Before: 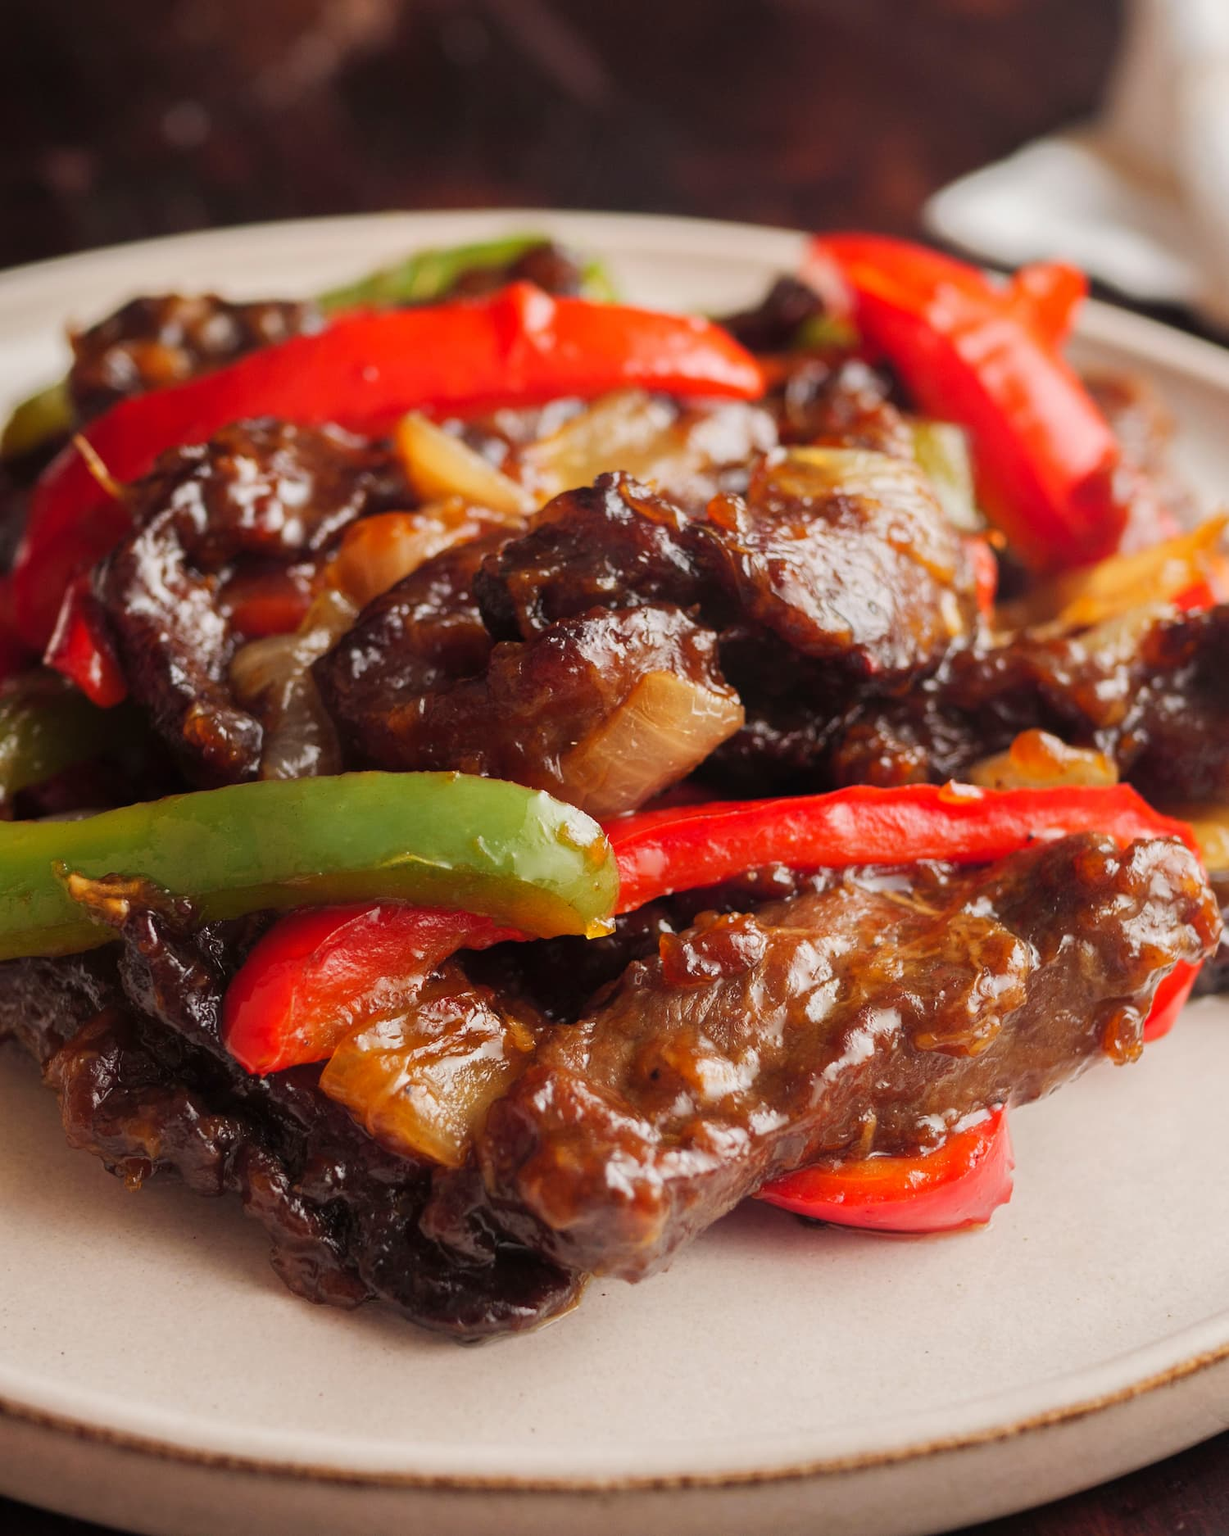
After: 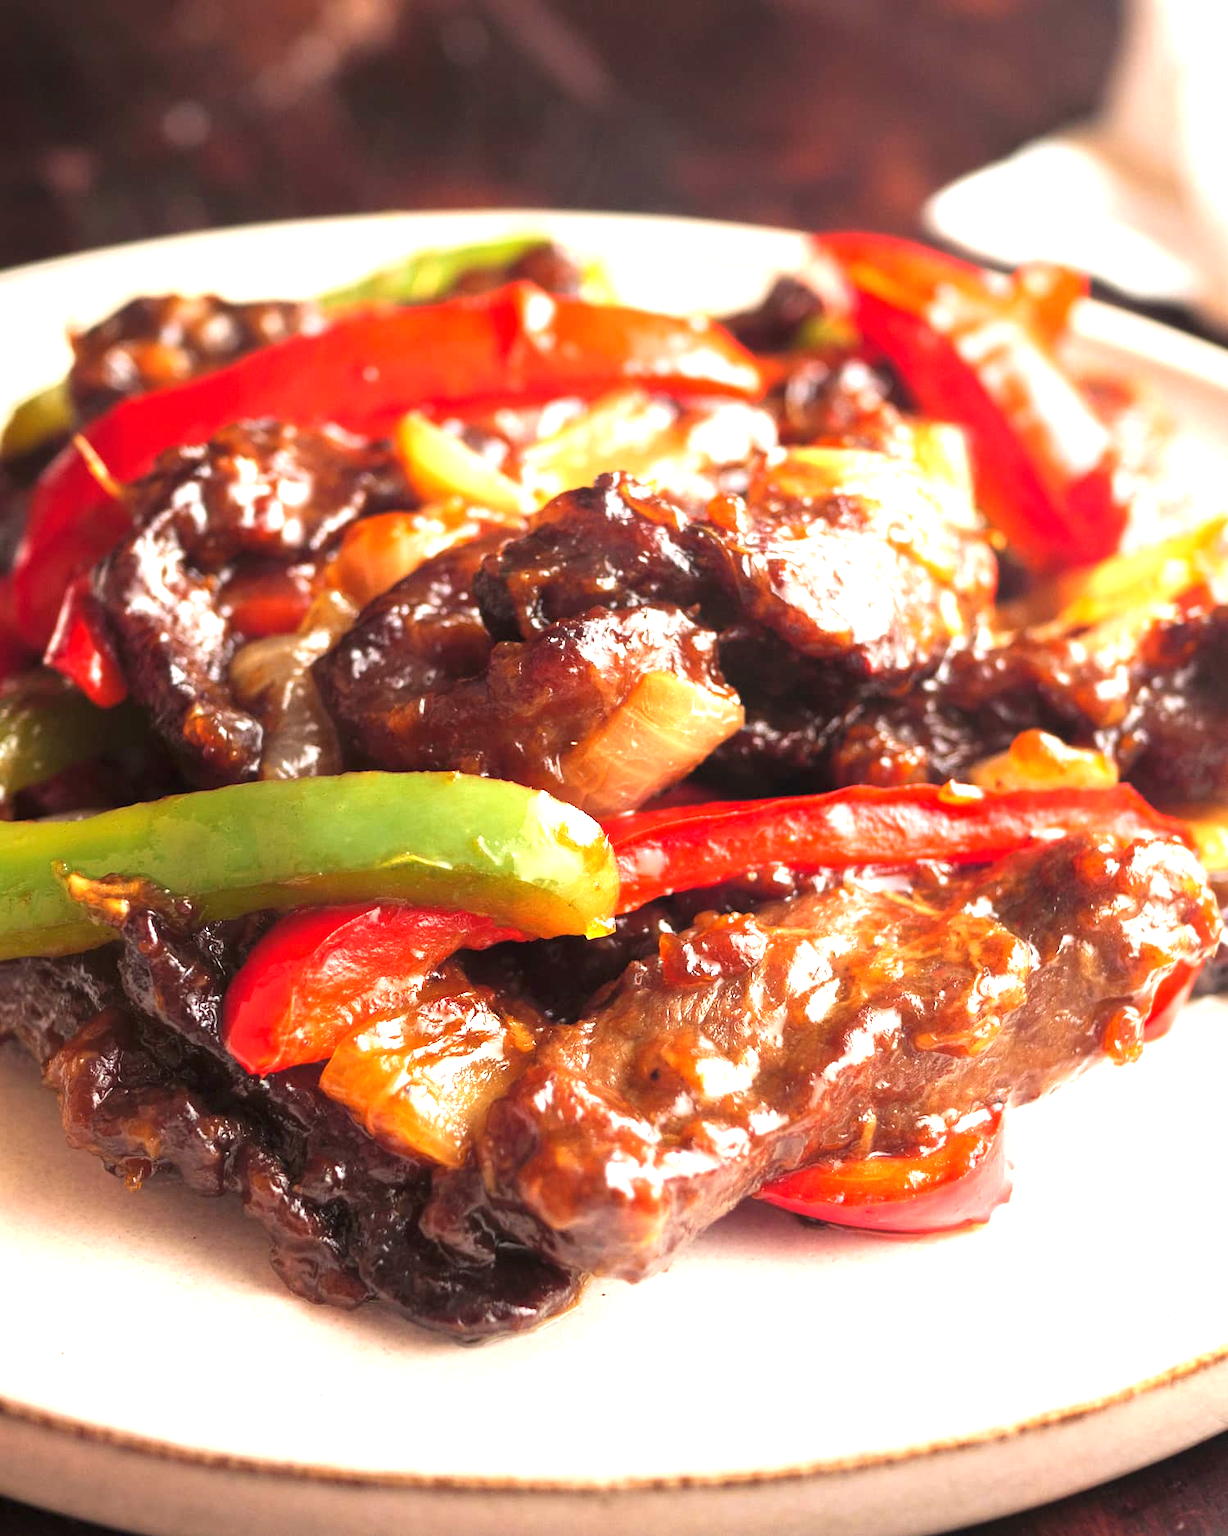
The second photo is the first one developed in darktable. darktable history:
exposure: black level correction 0, exposure 1.445 EV, compensate highlight preservation false
